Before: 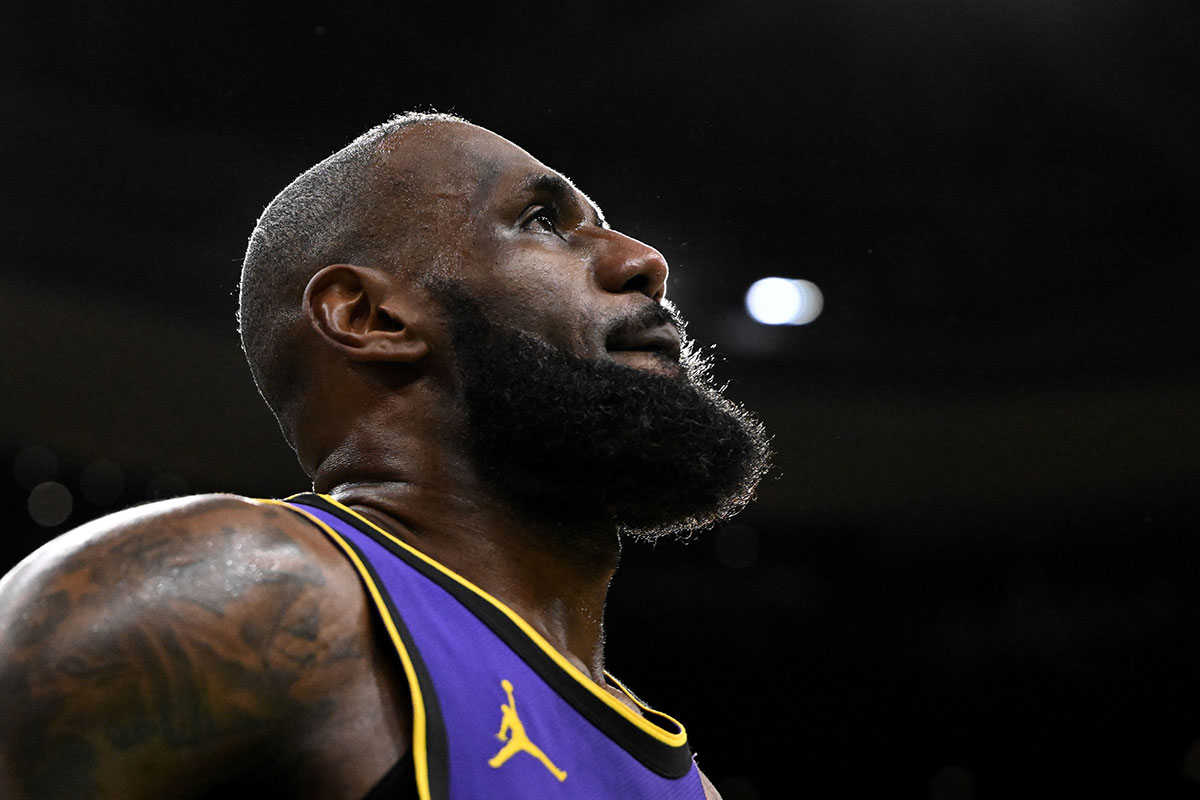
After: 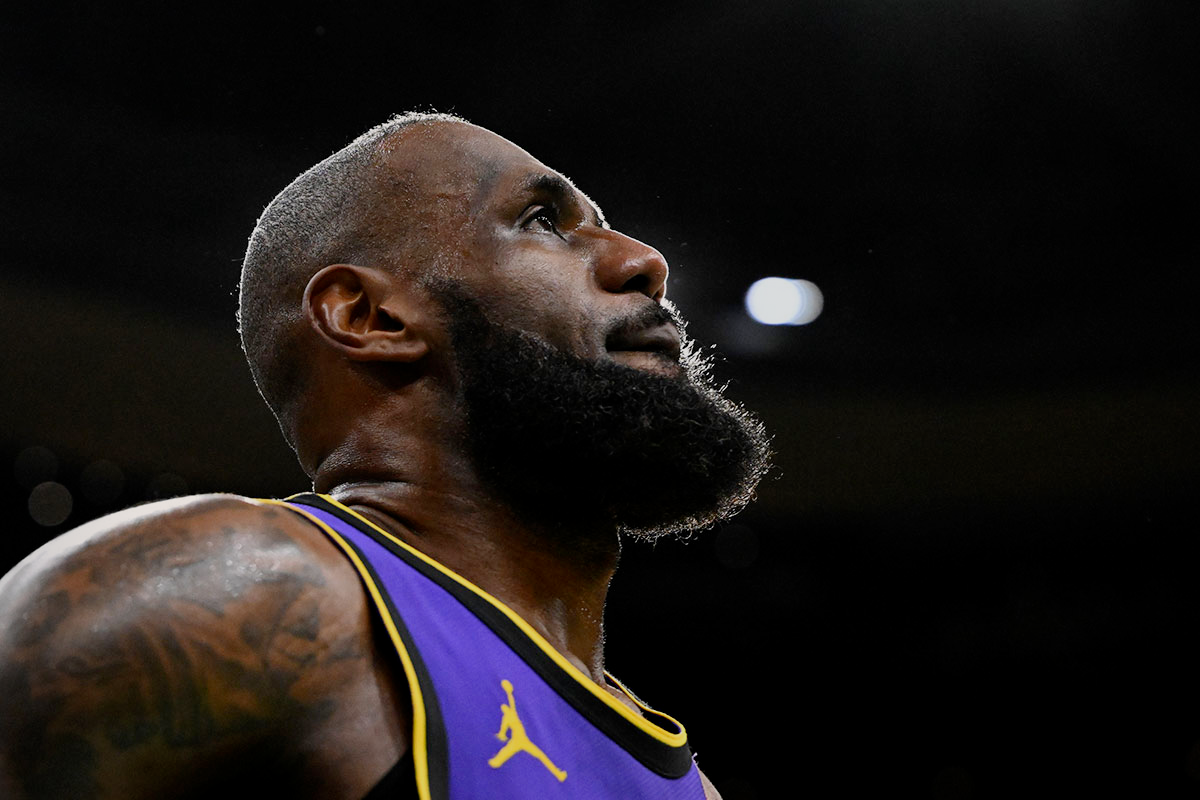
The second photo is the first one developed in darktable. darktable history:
filmic rgb: black relative exposure -16 EV, threshold -0.33 EV, transition 3.19 EV, structure ↔ texture 100%, target black luminance 0%, hardness 7.57, latitude 72.96%, contrast 0.908, highlights saturation mix 10%, shadows ↔ highlights balance -0.38%, add noise in highlights 0, preserve chrominance no, color science v4 (2020), iterations of high-quality reconstruction 10, enable highlight reconstruction true
white balance: emerald 1
vignetting: fall-off radius 60.92%
